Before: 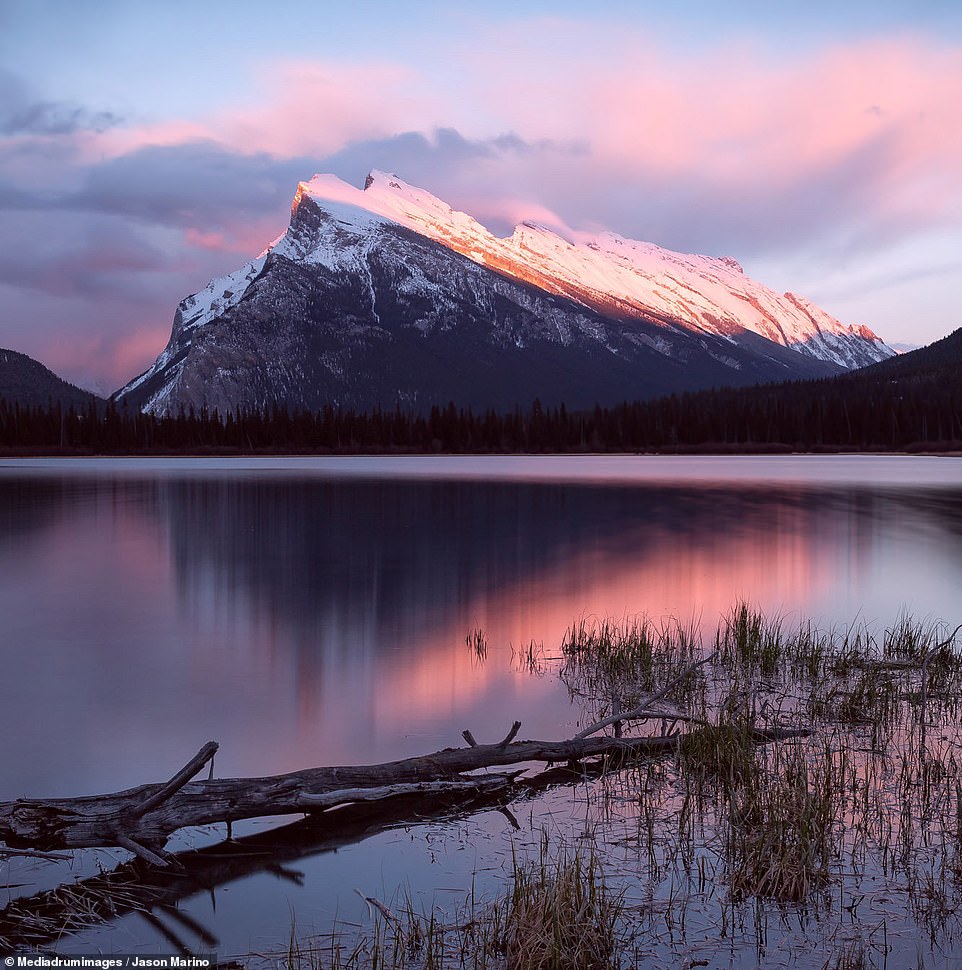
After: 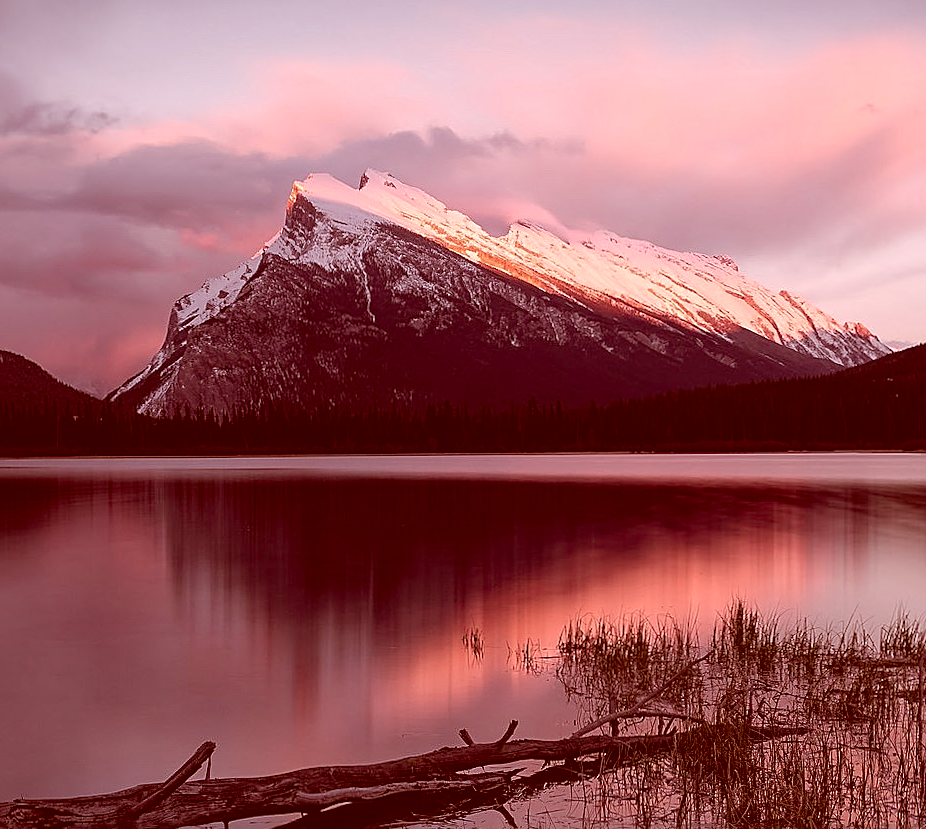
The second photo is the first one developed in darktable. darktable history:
color correction: highlights a* 9.03, highlights b* 8.71, shadows a* 40, shadows b* 40, saturation 0.8
sharpen: on, module defaults
crop and rotate: angle 0.2°, left 0.275%, right 3.127%, bottom 14.18%
